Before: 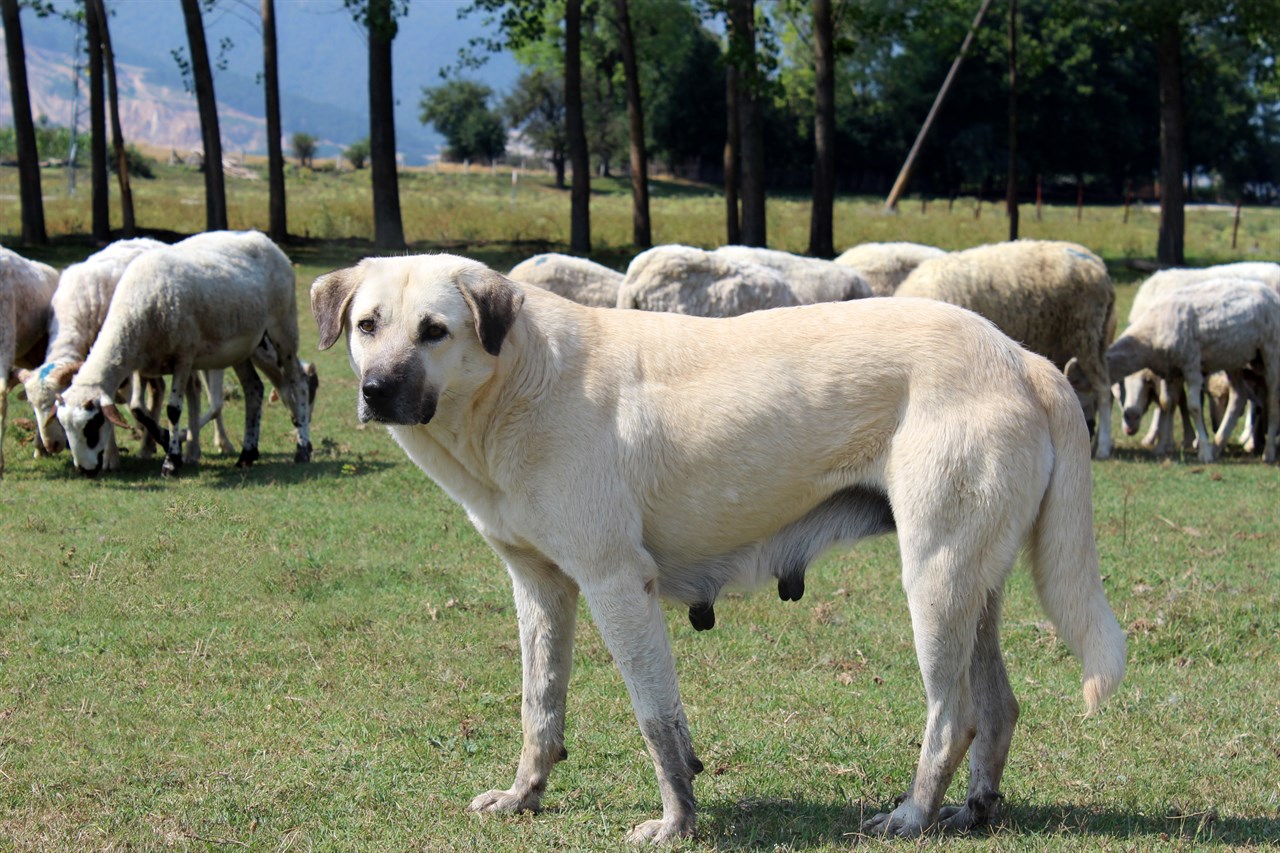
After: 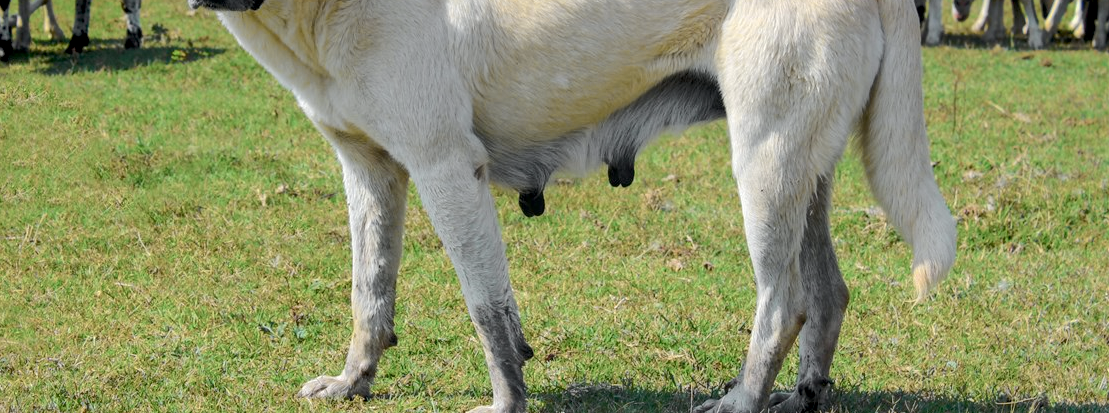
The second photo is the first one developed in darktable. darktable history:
shadows and highlights: on, module defaults
crop and rotate: left 13.288%, top 48.708%, bottom 2.842%
local contrast: on, module defaults
tone curve: curves: ch0 [(0, 0) (0.037, 0.011) (0.131, 0.108) (0.279, 0.279) (0.476, 0.554) (0.617, 0.693) (0.704, 0.77) (0.813, 0.852) (0.916, 0.924) (1, 0.993)]; ch1 [(0, 0) (0.318, 0.278) (0.444, 0.427) (0.493, 0.492) (0.508, 0.502) (0.534, 0.531) (0.562, 0.571) (0.626, 0.667) (0.746, 0.764) (1, 1)]; ch2 [(0, 0) (0.316, 0.292) (0.381, 0.37) (0.423, 0.448) (0.476, 0.492) (0.502, 0.498) (0.522, 0.518) (0.533, 0.532) (0.586, 0.631) (0.634, 0.663) (0.7, 0.7) (0.861, 0.808) (1, 0.951)], color space Lab, independent channels, preserve colors none
exposure: compensate highlight preservation false
